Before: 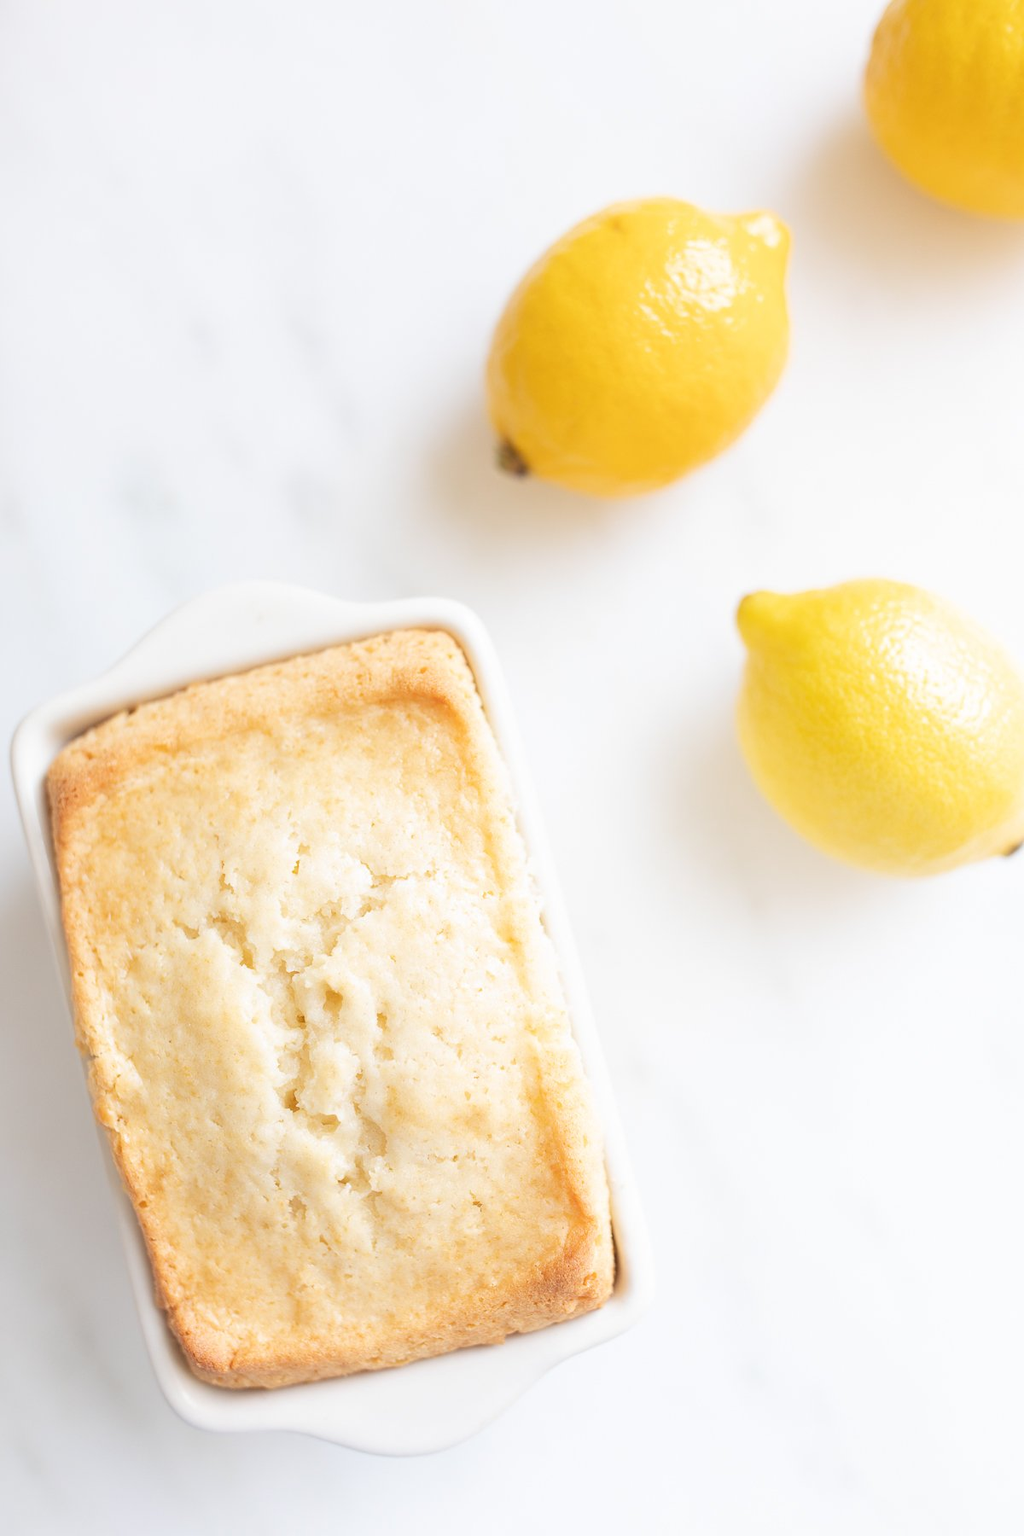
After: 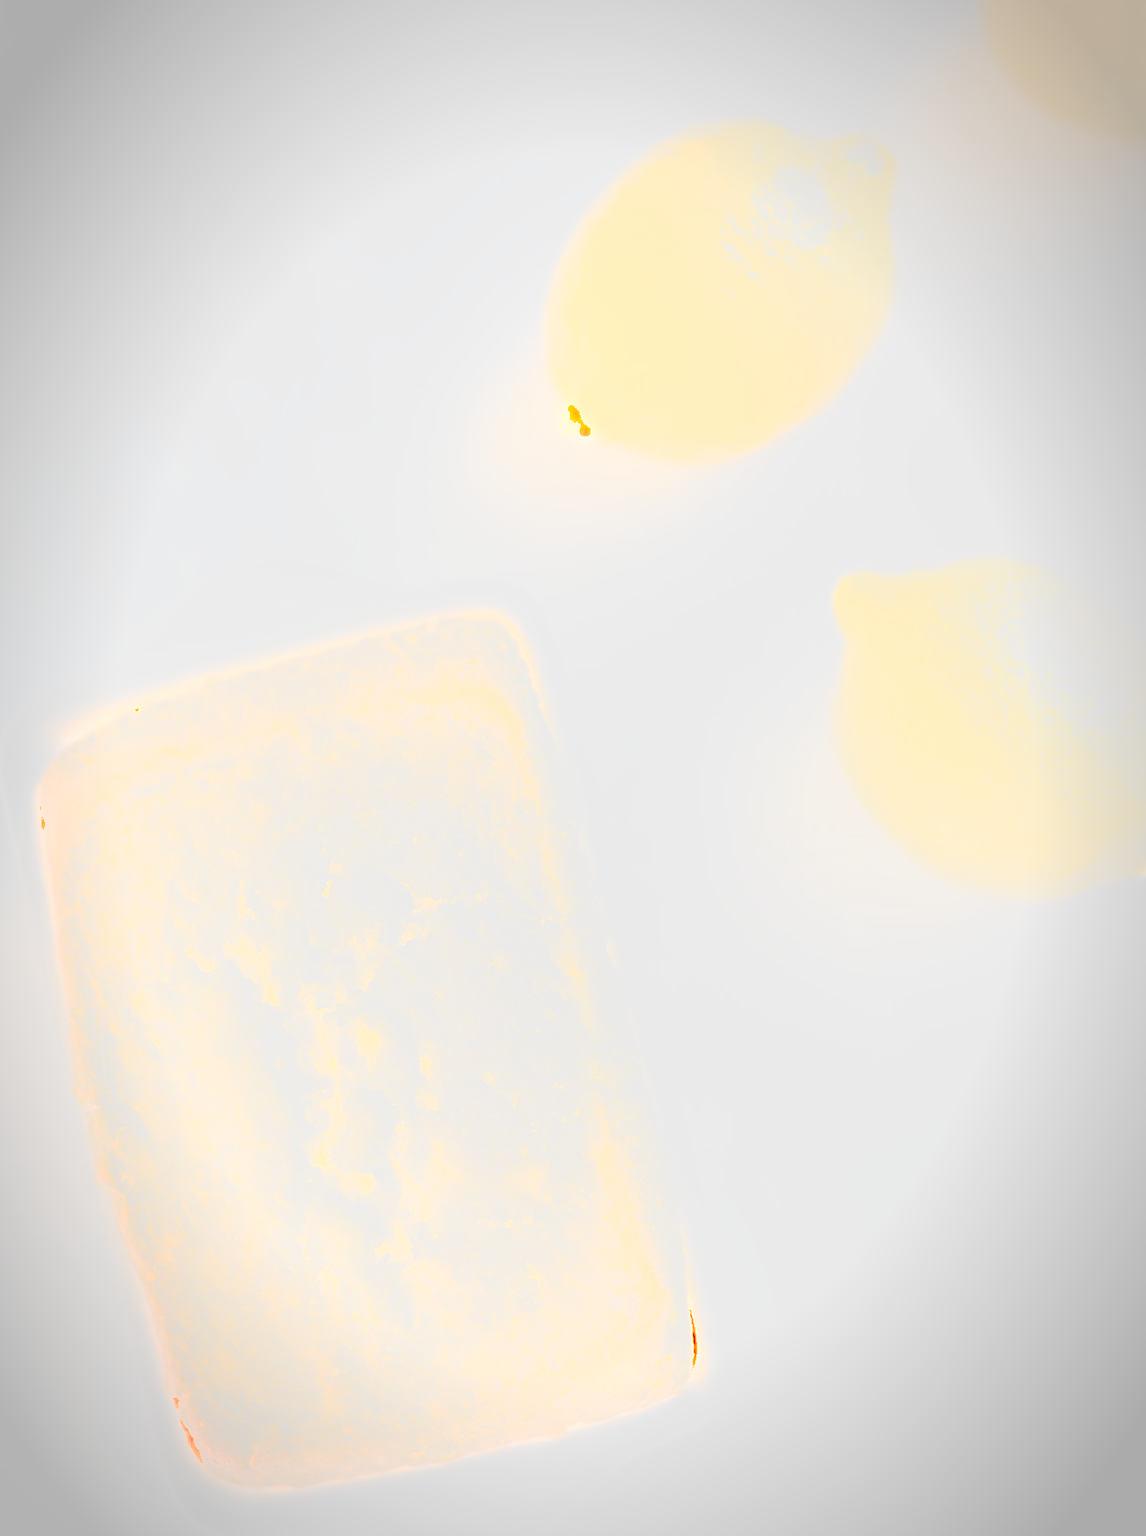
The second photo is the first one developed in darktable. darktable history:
exposure: black level correction 0, exposure 2.319 EV, compensate highlight preservation false
crop: left 1.249%, top 6.133%, right 1.292%, bottom 6.834%
levels: levels [0.016, 0.492, 0.969]
shadows and highlights: white point adjustment 0.056, soften with gaussian
base curve: curves: ch0 [(0, 0) (0.028, 0.03) (0.121, 0.232) (0.46, 0.748) (0.859, 0.968) (1, 1)]
local contrast: on, module defaults
vignetting: automatic ratio true
